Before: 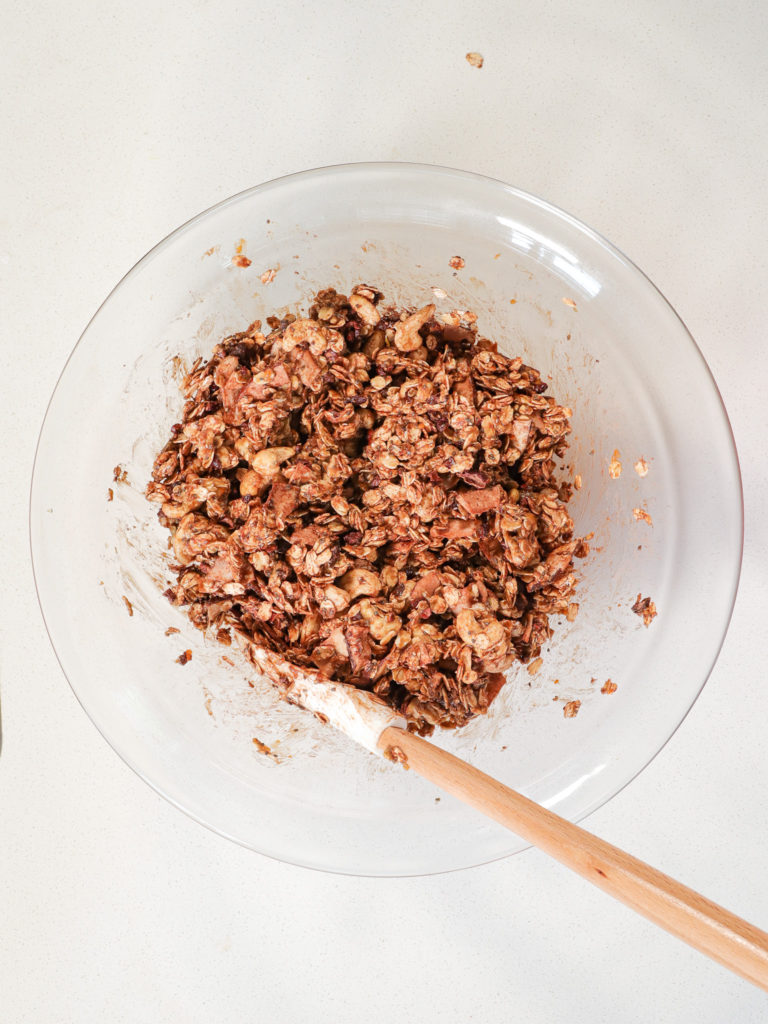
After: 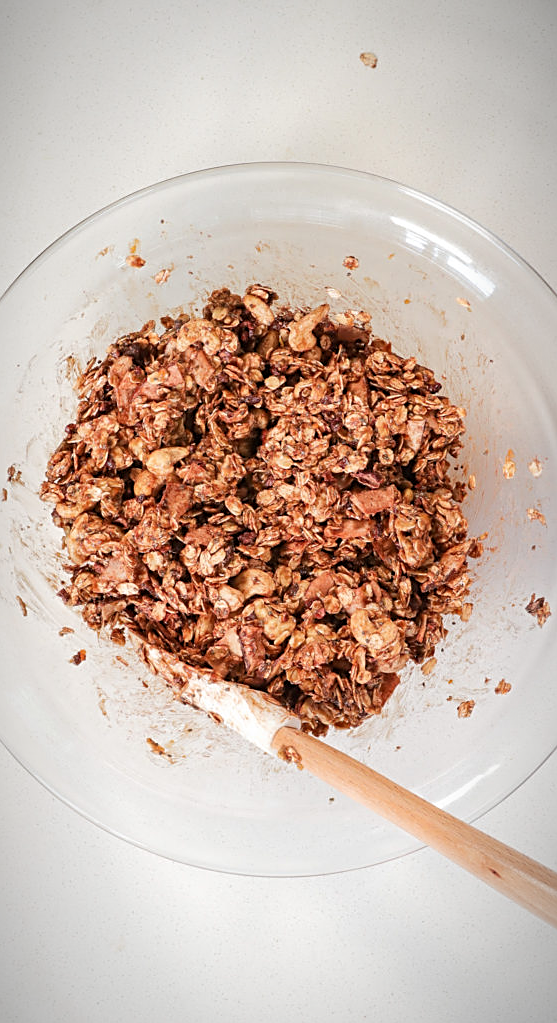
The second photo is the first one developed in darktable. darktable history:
crop: left 13.914%, right 13.459%
vignetting: fall-off radius 59.84%, automatic ratio true
levels: black 0.105%
sharpen: on, module defaults
